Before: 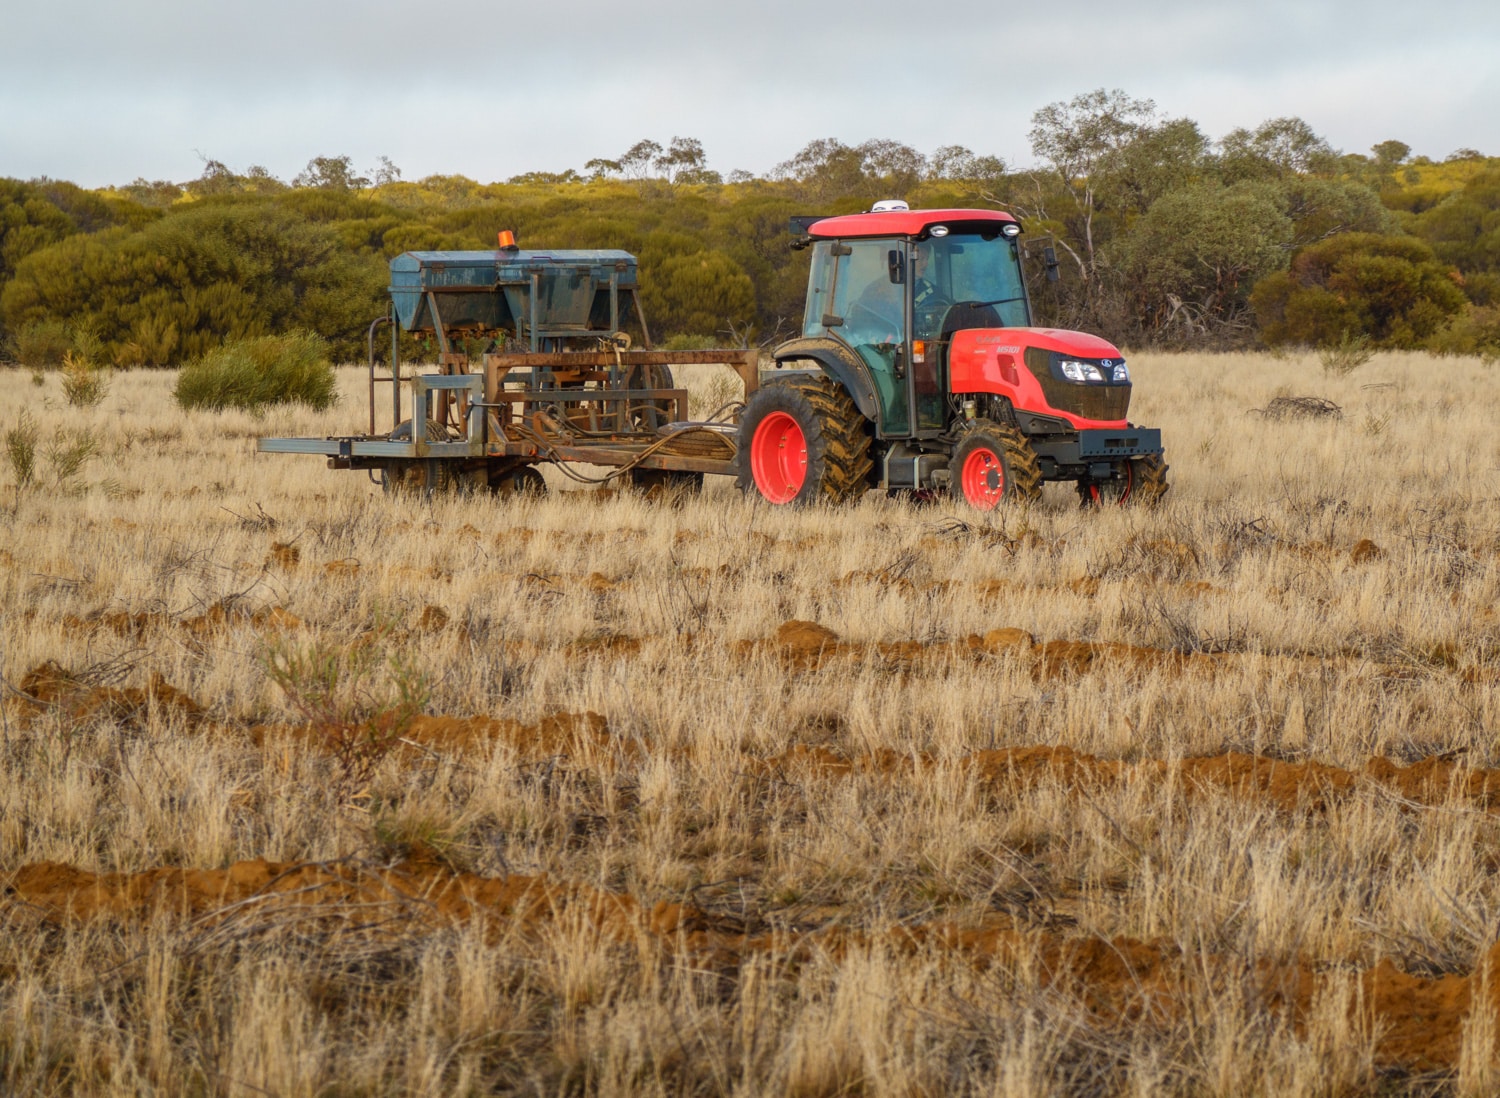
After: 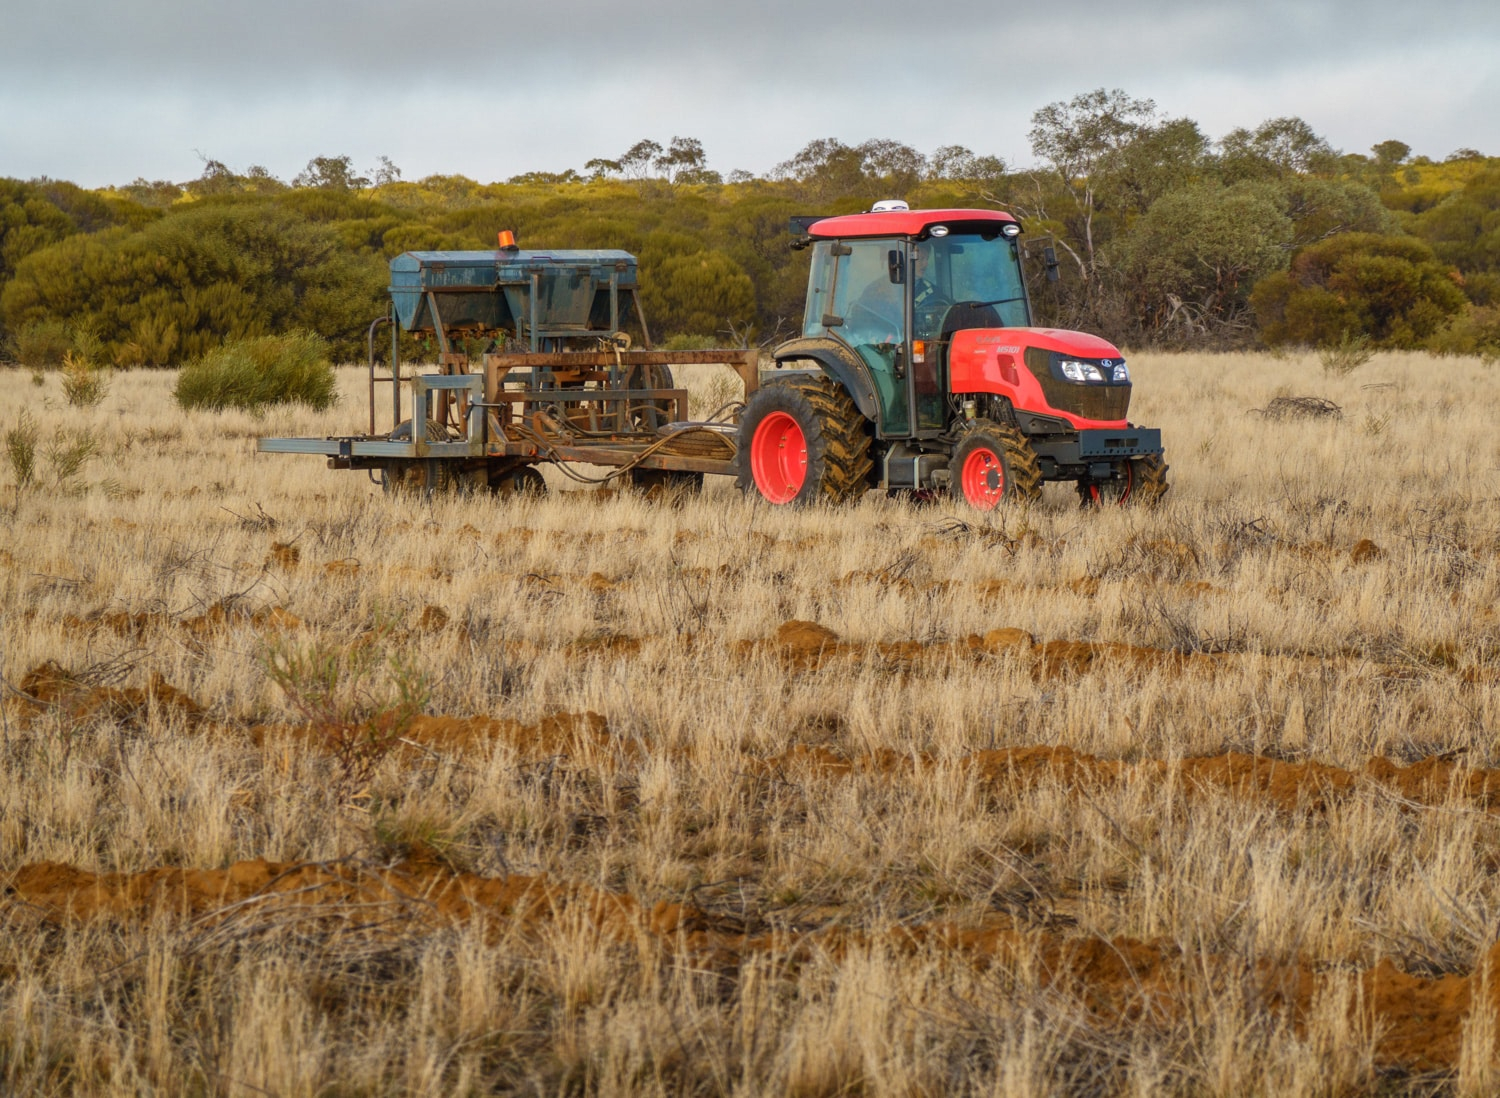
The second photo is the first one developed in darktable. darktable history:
shadows and highlights: radius 118.89, shadows 42.39, highlights -62.17, soften with gaussian
